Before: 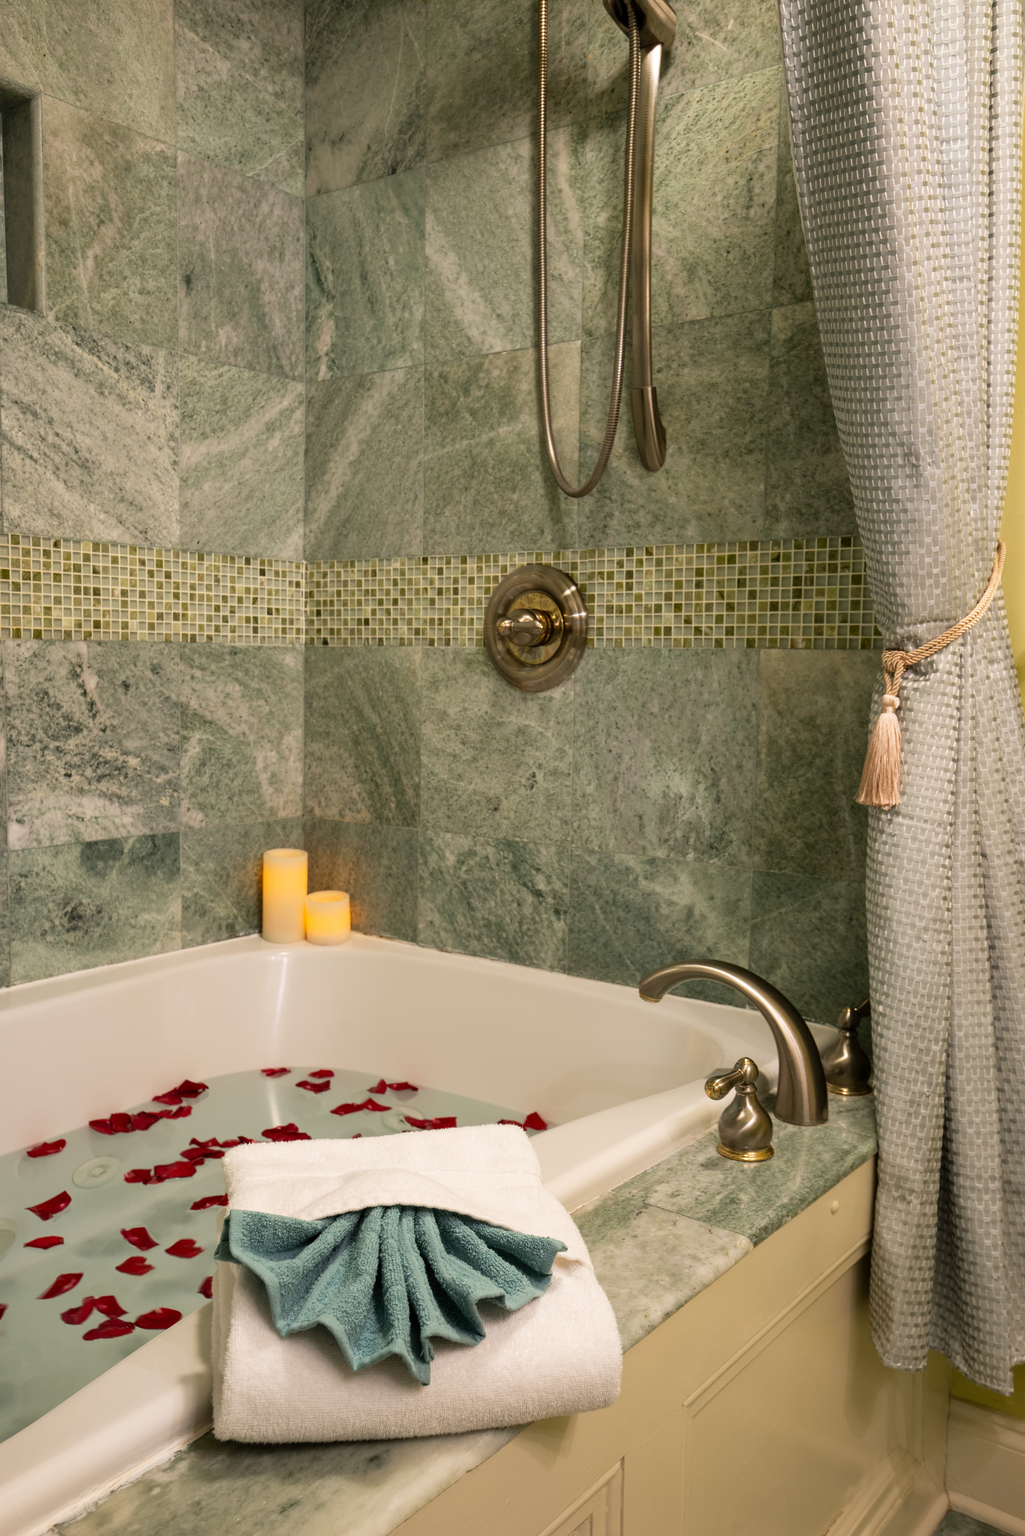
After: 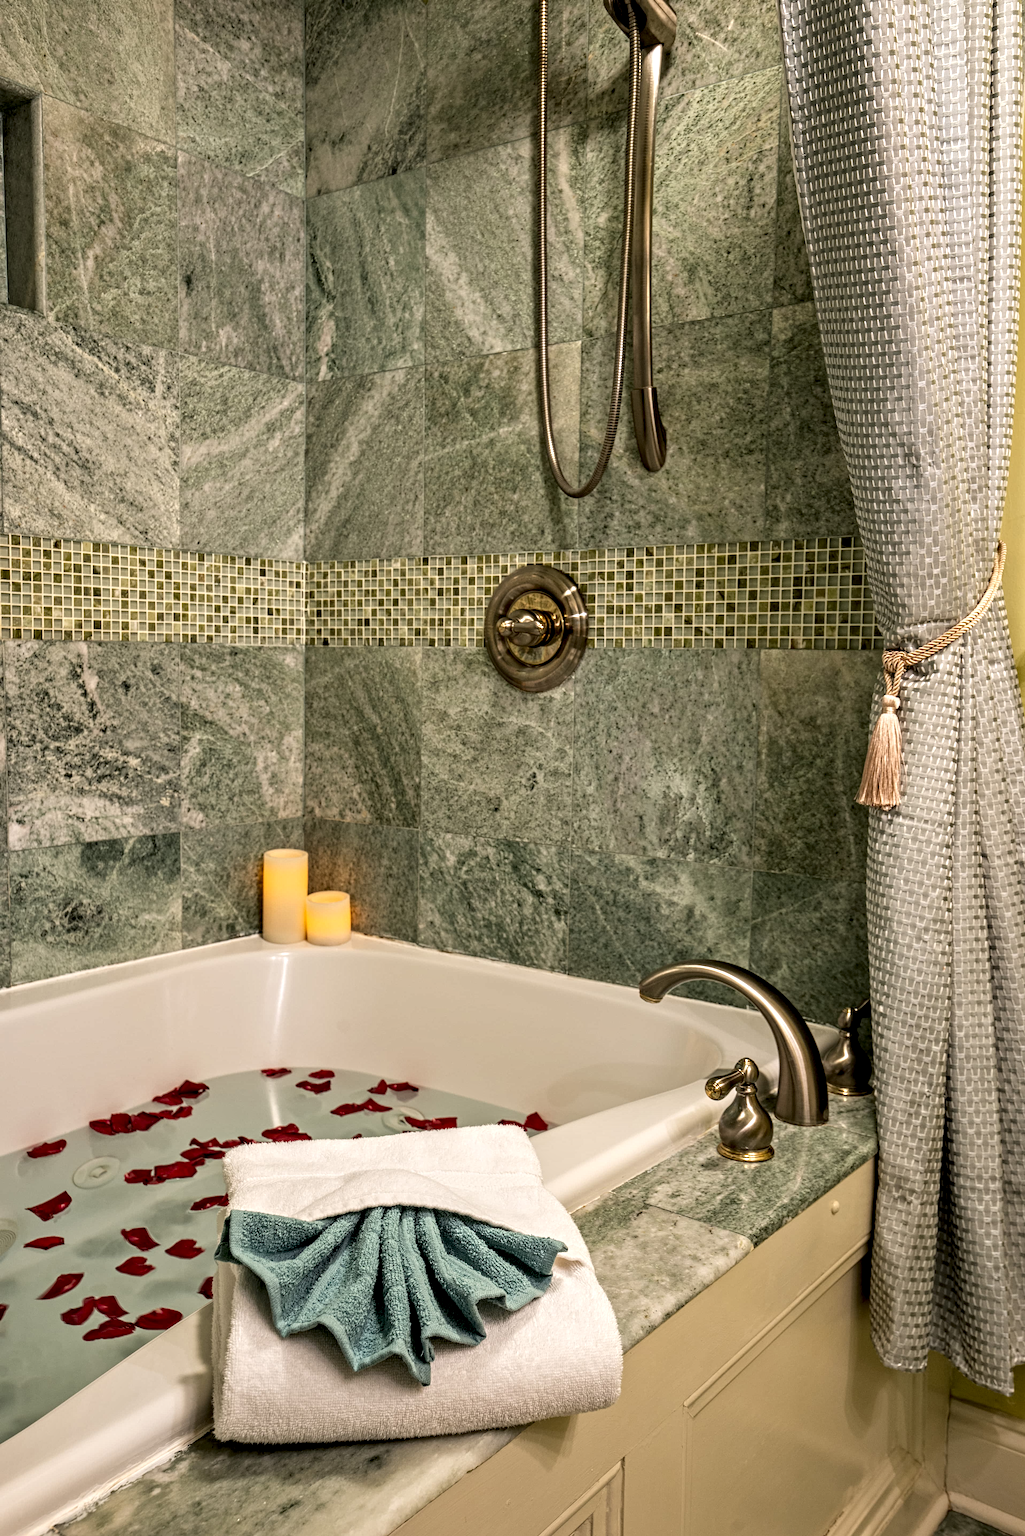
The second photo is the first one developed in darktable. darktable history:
local contrast: detail 130%
contrast equalizer: octaves 7, y [[0.5, 0.542, 0.583, 0.625, 0.667, 0.708], [0.5 ×6], [0.5 ×6], [0 ×6], [0 ×6]]
